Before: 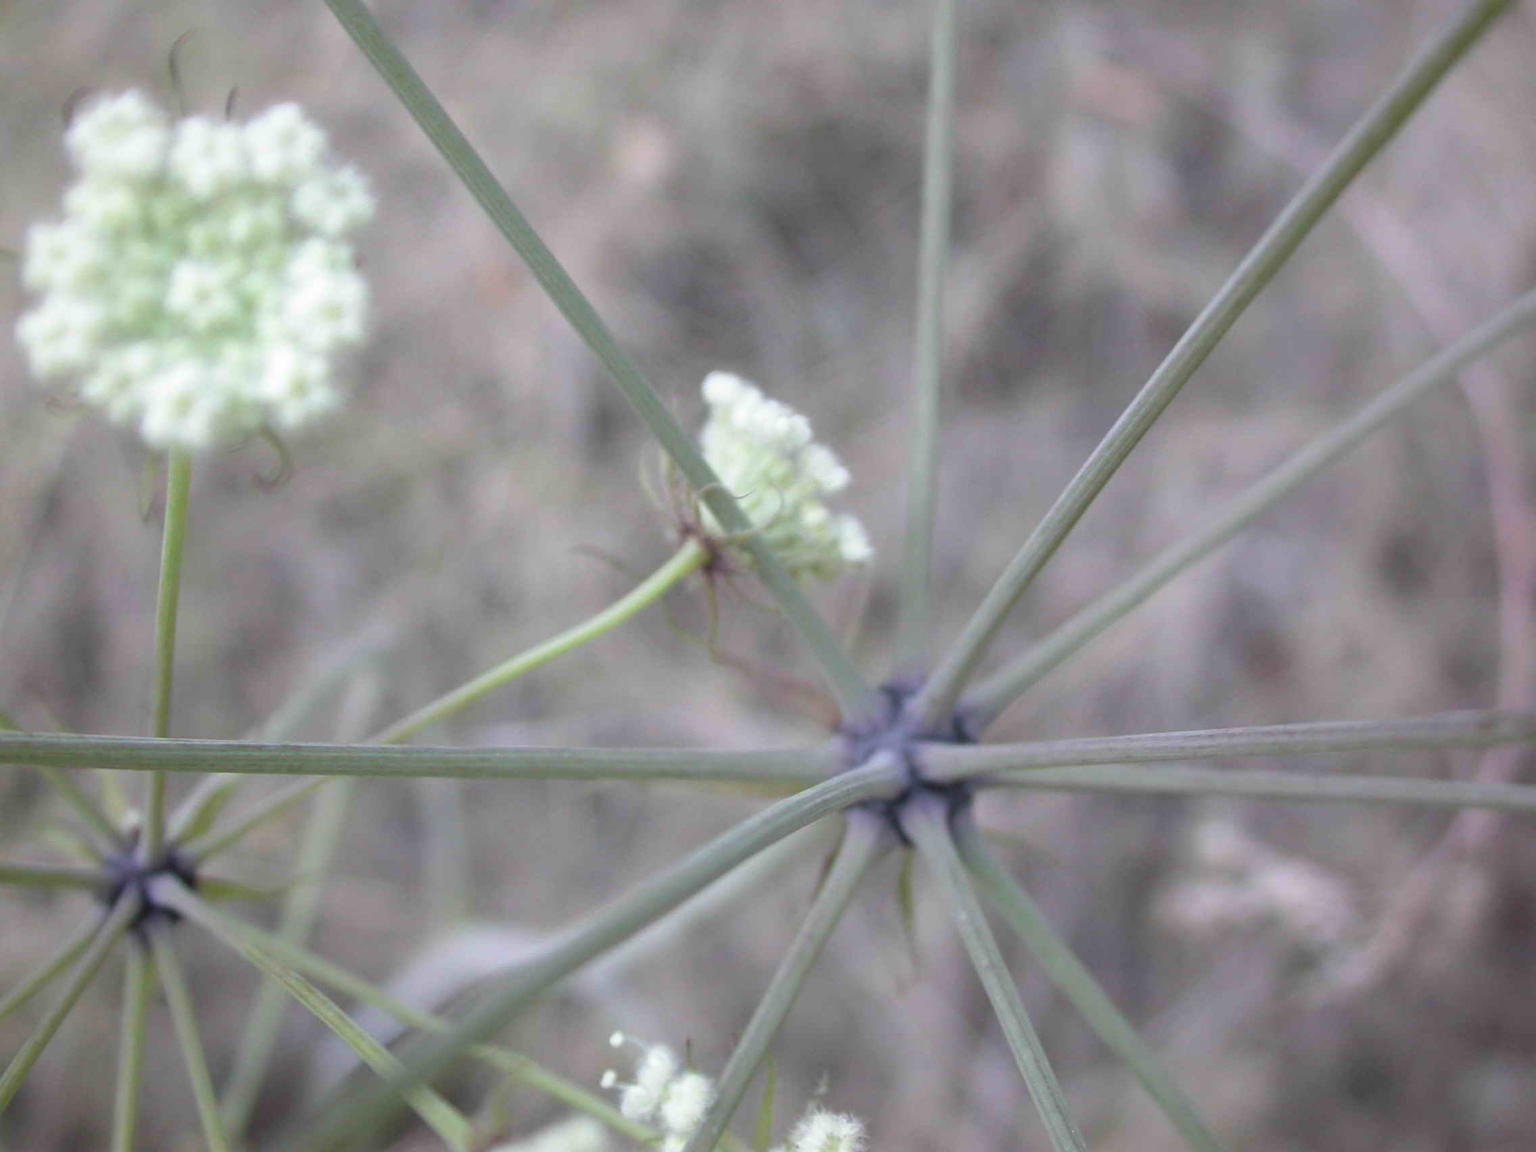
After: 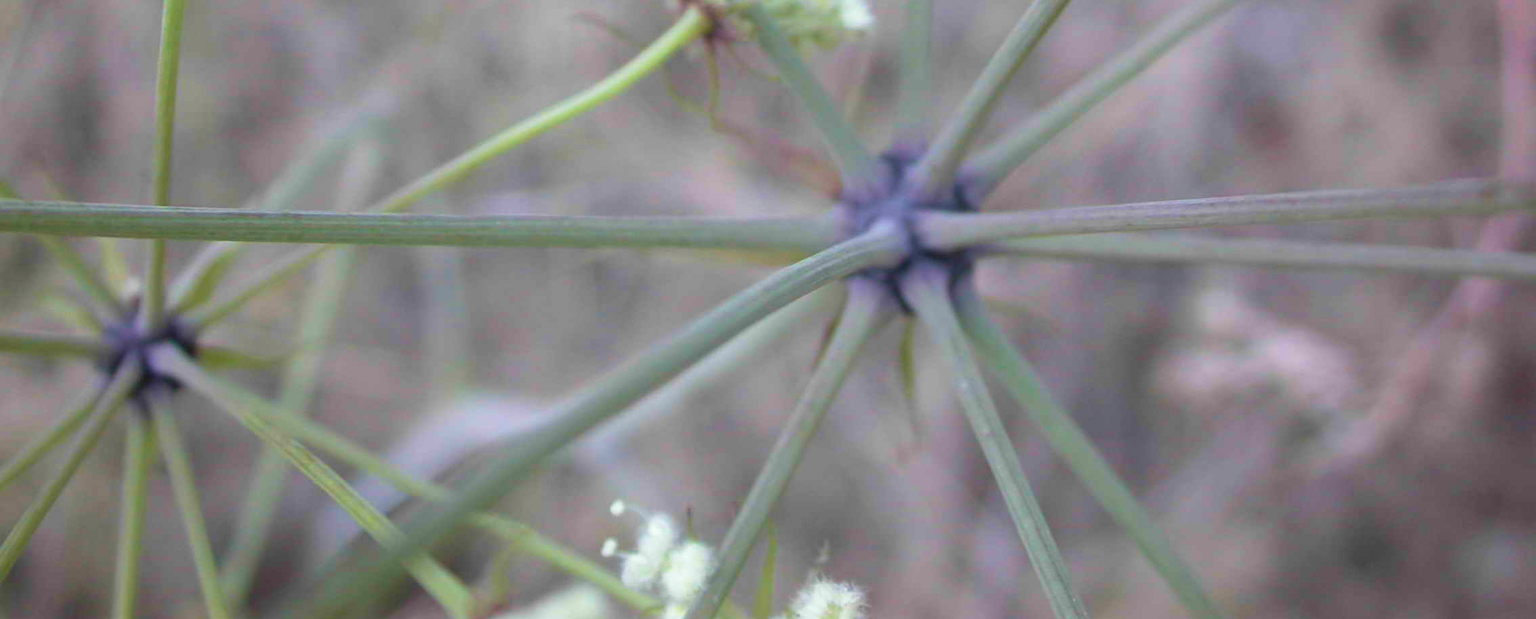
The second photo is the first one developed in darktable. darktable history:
crop and rotate: top 46.219%, right 0.082%
velvia: strength 44.65%
exposure: black level correction 0.001, compensate highlight preservation false
